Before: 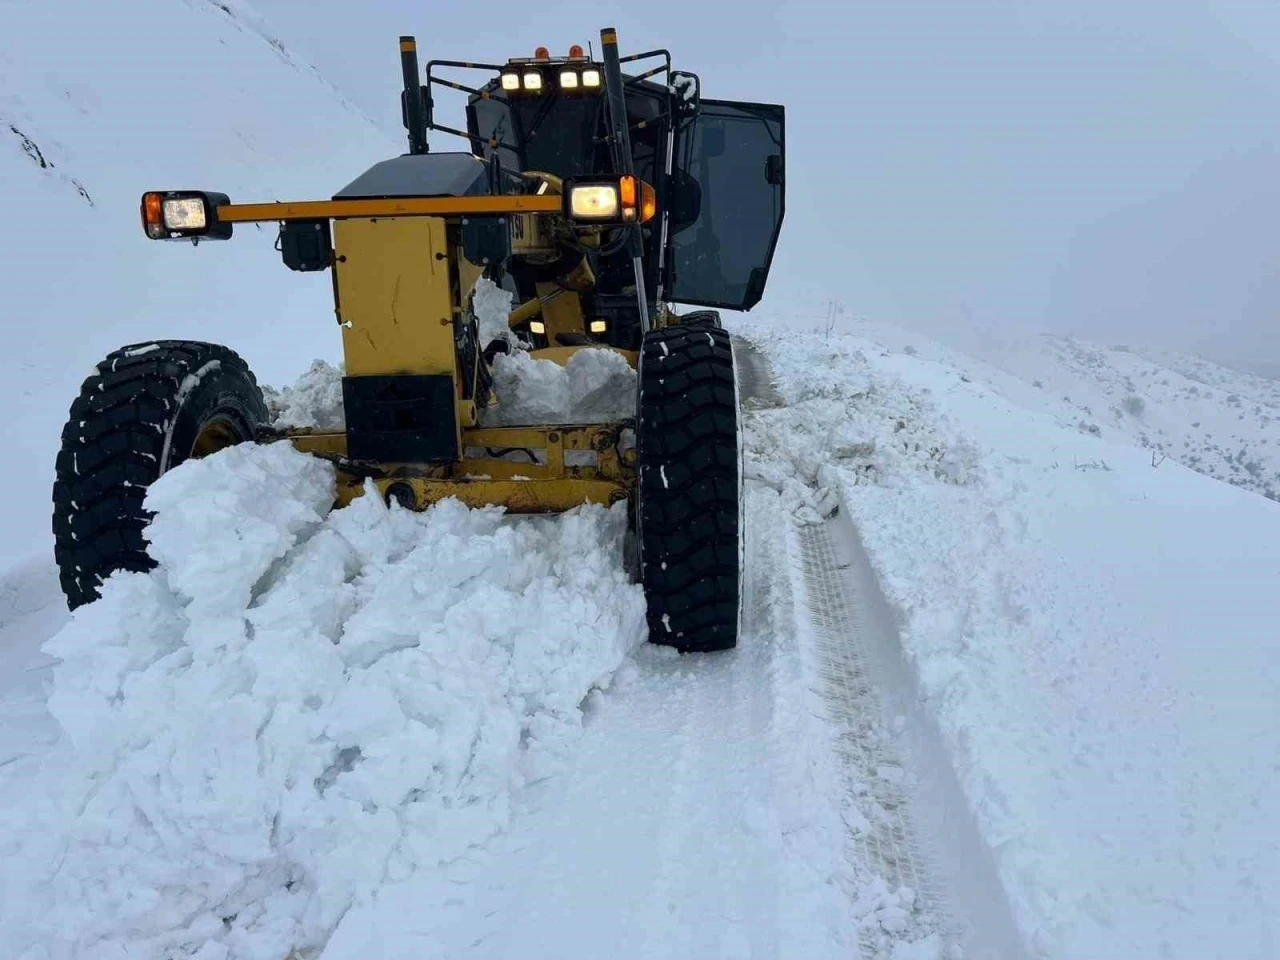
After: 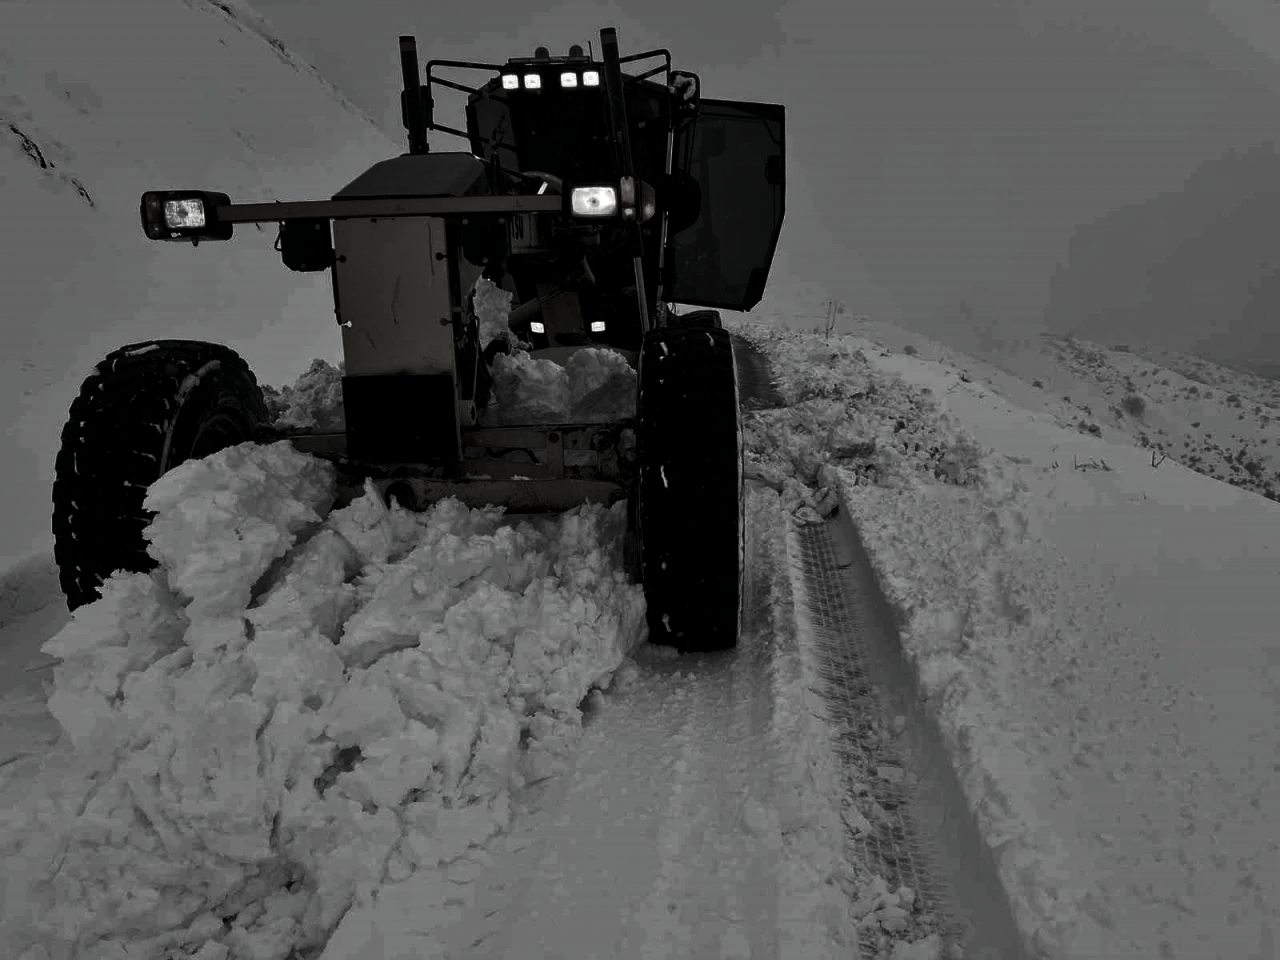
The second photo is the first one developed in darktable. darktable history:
tone equalizer: -7 EV 0.163 EV, -6 EV 0.574 EV, -5 EV 1.18 EV, -4 EV 1.33 EV, -3 EV 1.17 EV, -2 EV 0.6 EV, -1 EV 0.16 EV
contrast brightness saturation: contrast 0.023, brightness -0.997, saturation -0.981
